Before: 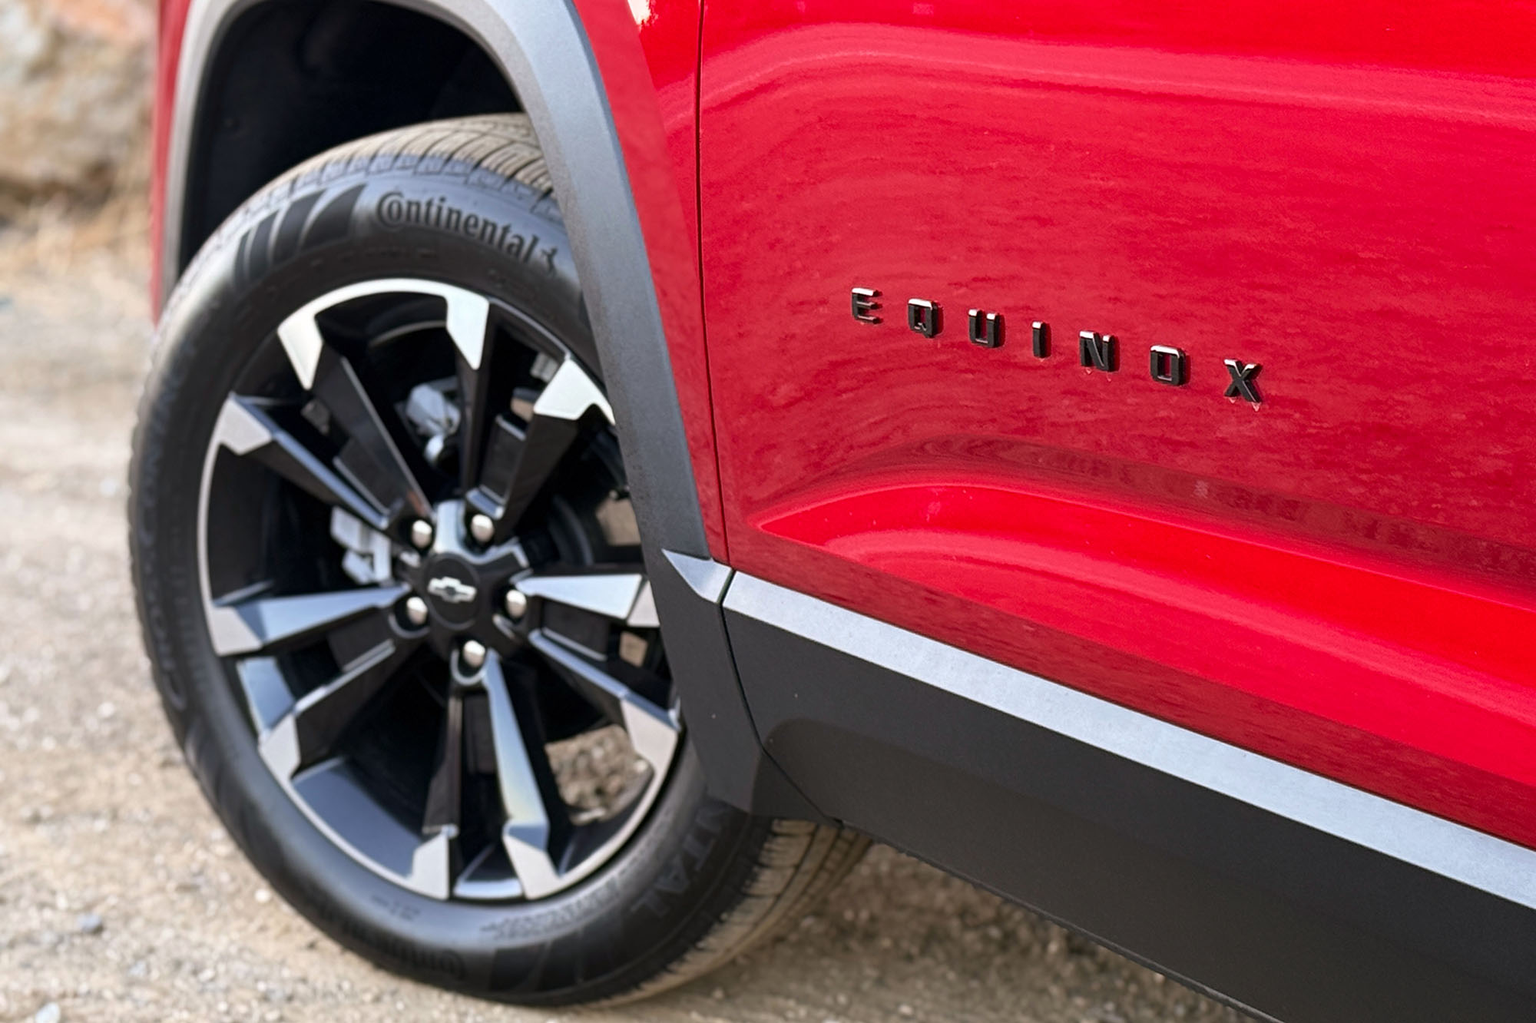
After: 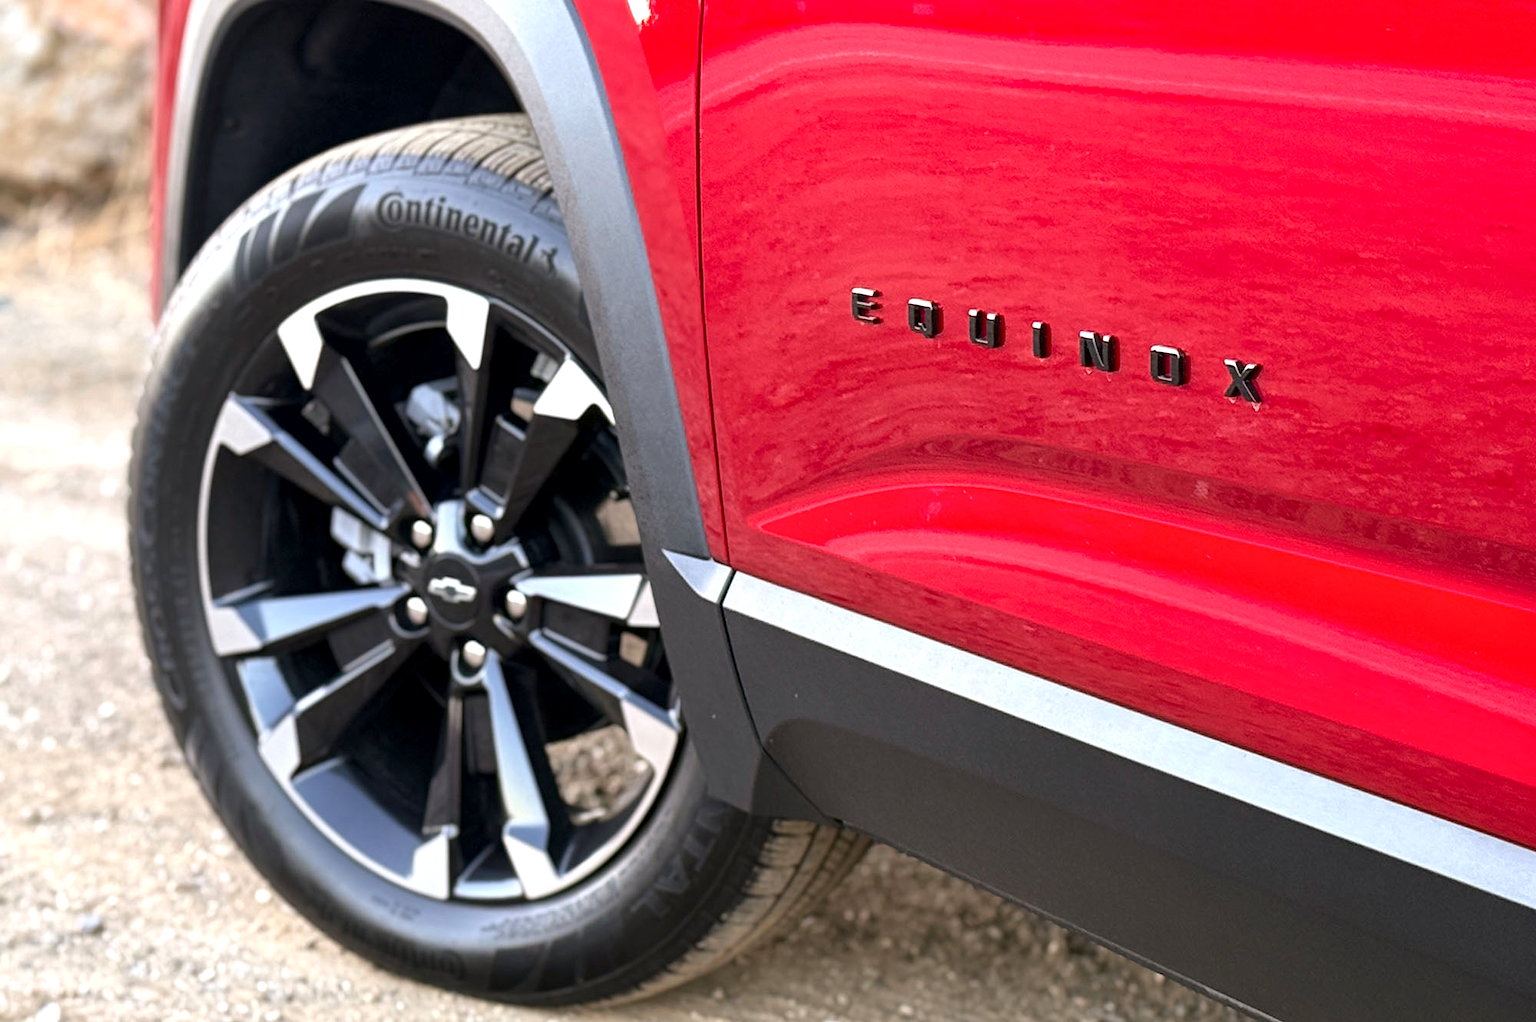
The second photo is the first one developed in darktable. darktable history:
exposure: exposure 0.426 EV, compensate highlight preservation false
local contrast: mode bilateral grid, contrast 20, coarseness 50, detail 120%, midtone range 0.2
